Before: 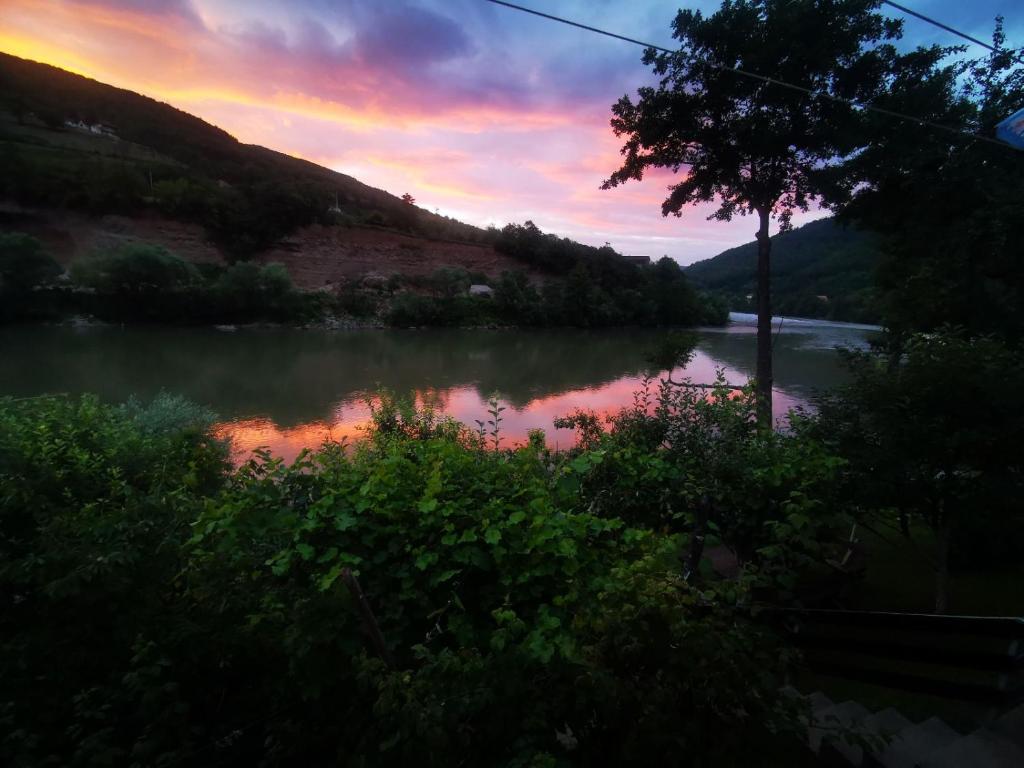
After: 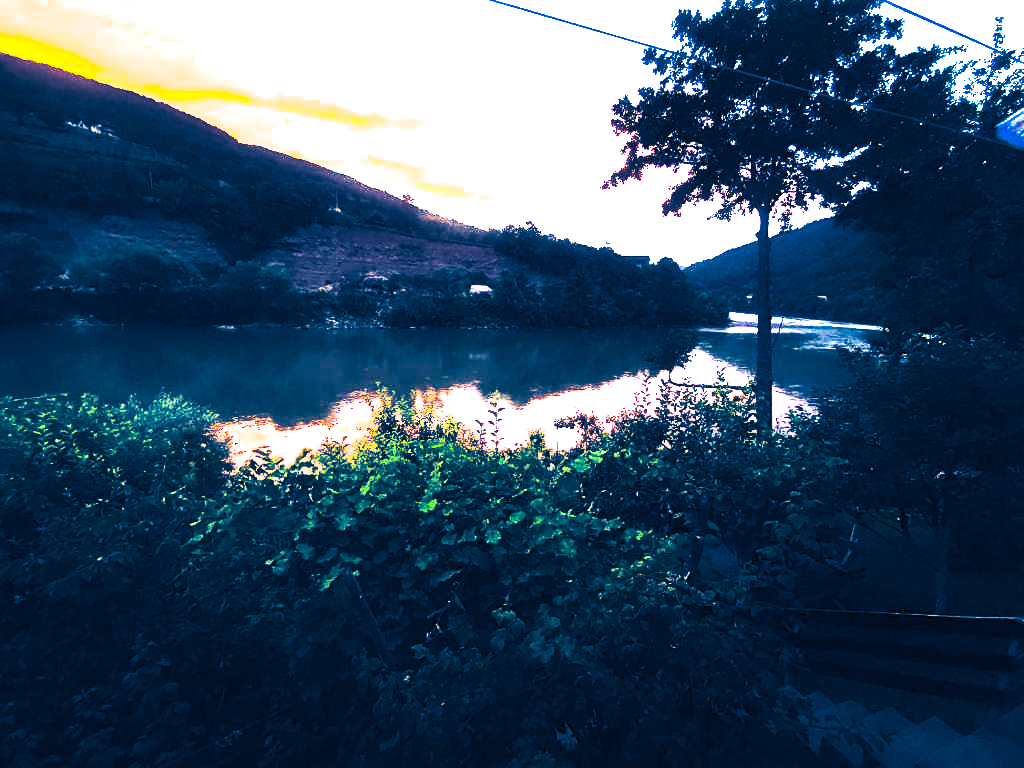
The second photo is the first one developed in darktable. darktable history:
exposure: black level correction 0, exposure 1.2 EV, compensate highlight preservation false
sharpen: on, module defaults
contrast brightness saturation: contrast 1, brightness 1, saturation 1
split-toning: shadows › hue 226.8°, shadows › saturation 1, highlights › saturation 0, balance -61.41
